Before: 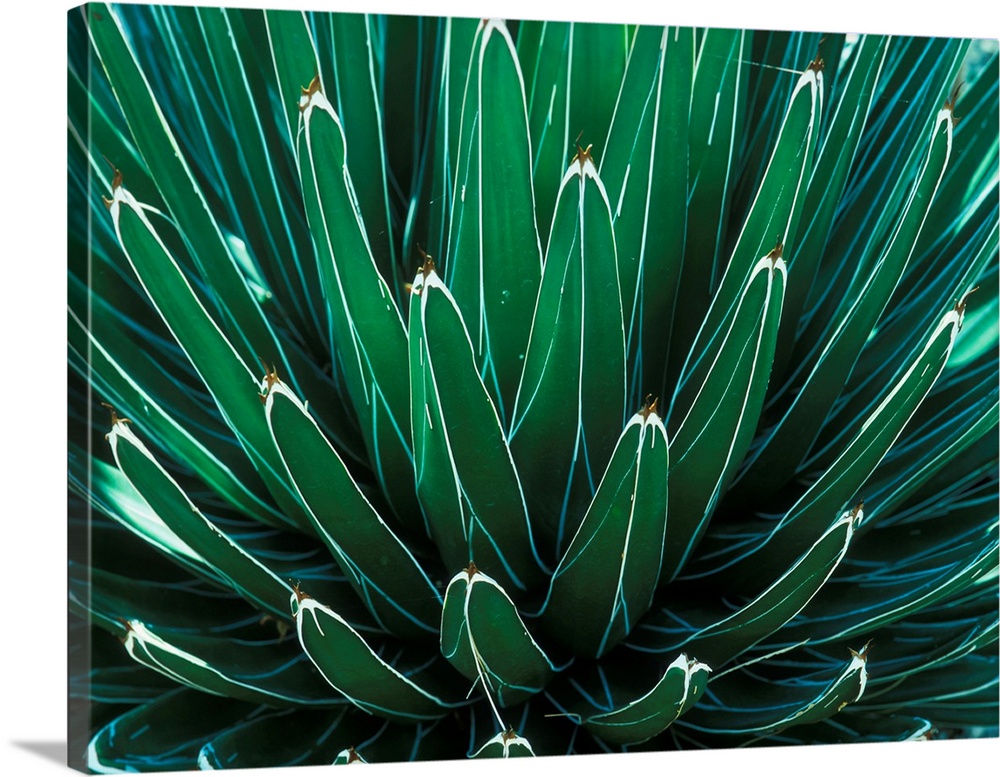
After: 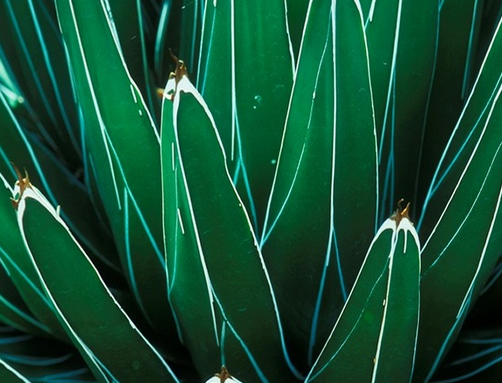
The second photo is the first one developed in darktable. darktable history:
crop: left 24.899%, top 25.167%, right 24.831%, bottom 25.434%
